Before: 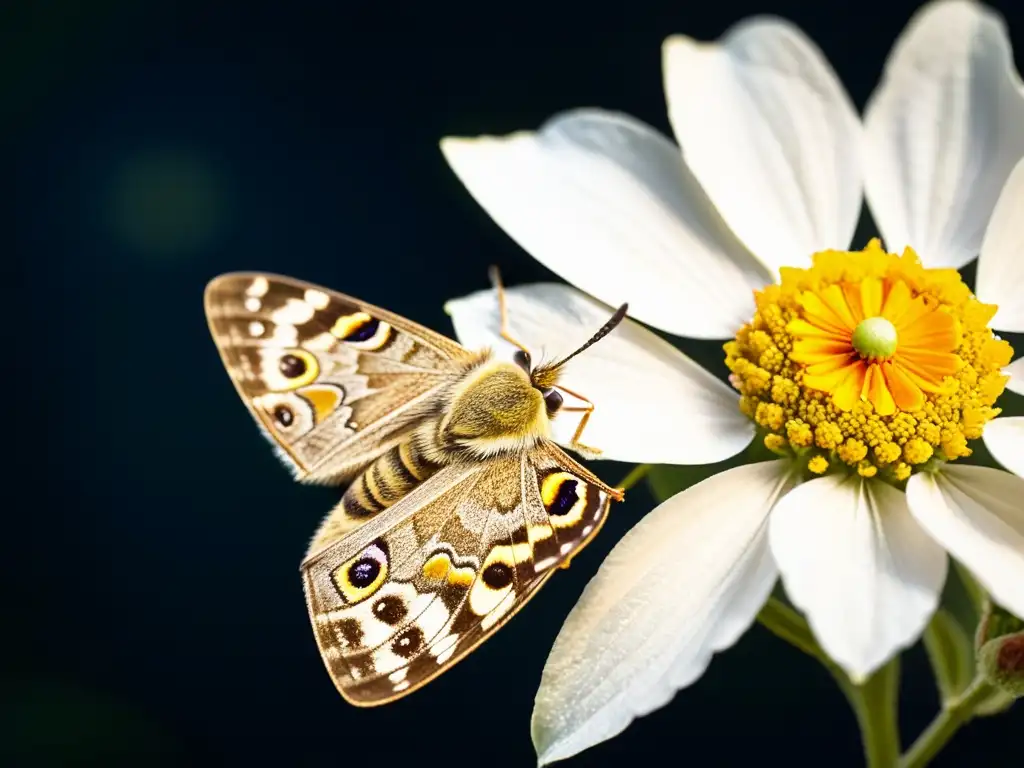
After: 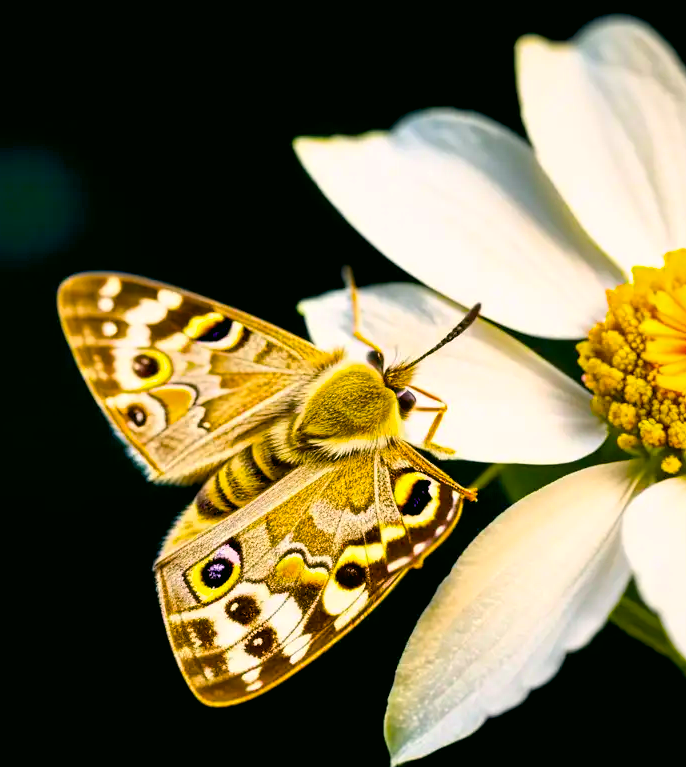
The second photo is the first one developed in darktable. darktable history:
color balance rgb: global offset › luminance -0.495%, linear chroma grading › global chroma 14.521%, perceptual saturation grading › global saturation 49.753%, global vibrance 20%
color correction: highlights a* 4.09, highlights b* 4.96, shadows a* -6.83, shadows b* 4.75
crop and rotate: left 14.411%, right 18.593%
